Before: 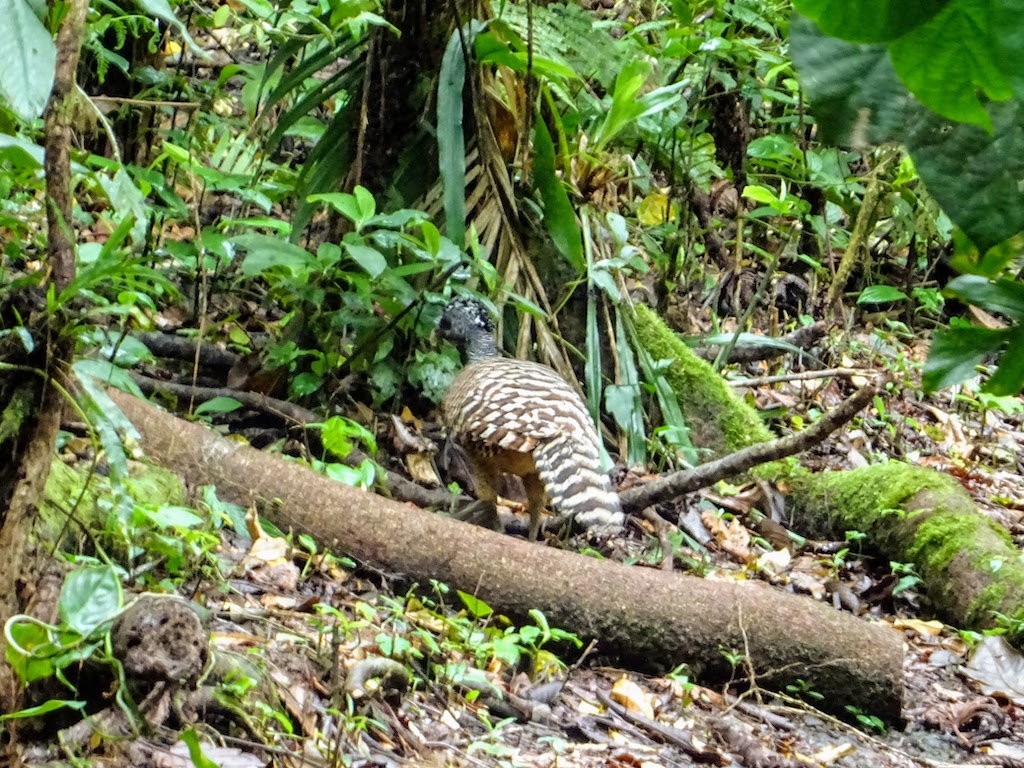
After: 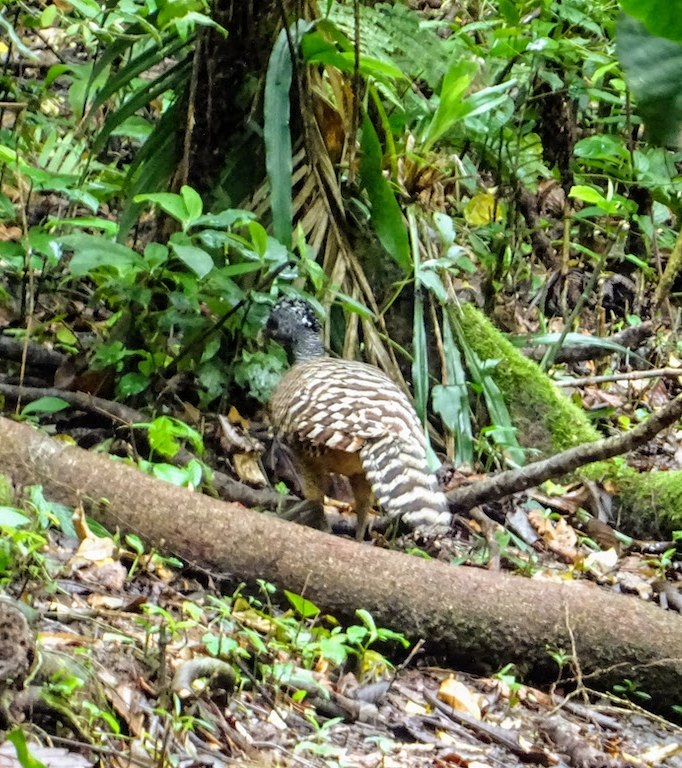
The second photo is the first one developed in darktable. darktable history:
crop: left 16.922%, right 16.383%
